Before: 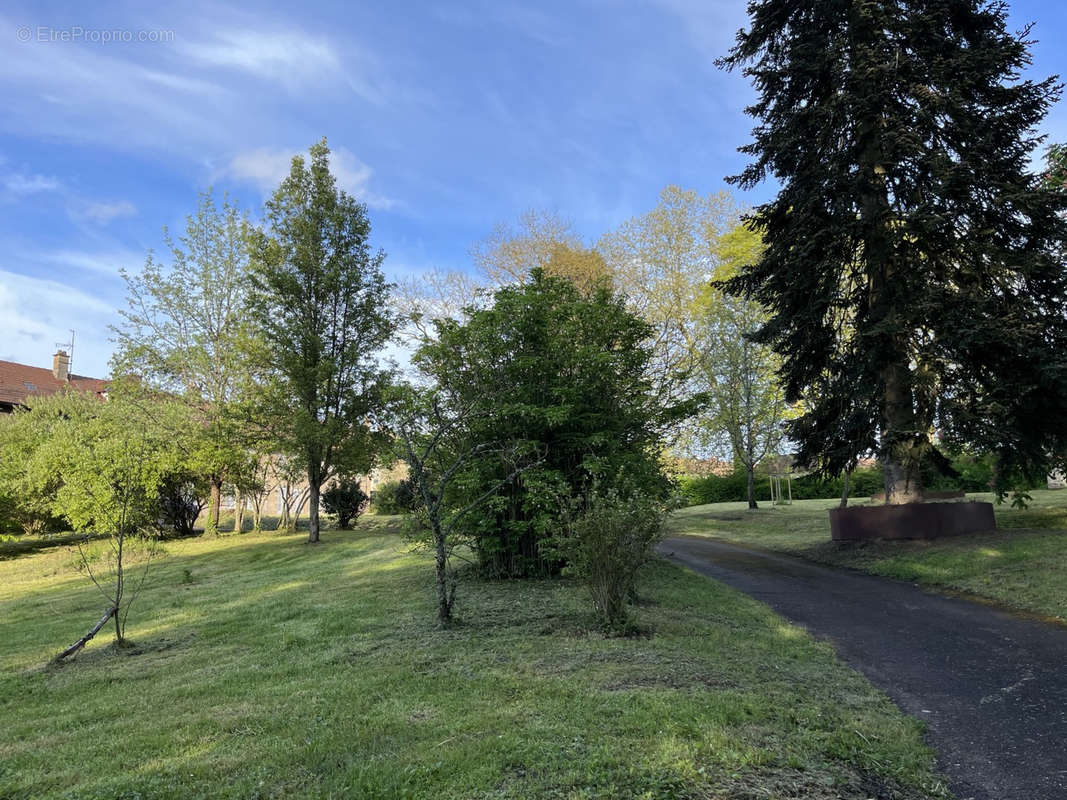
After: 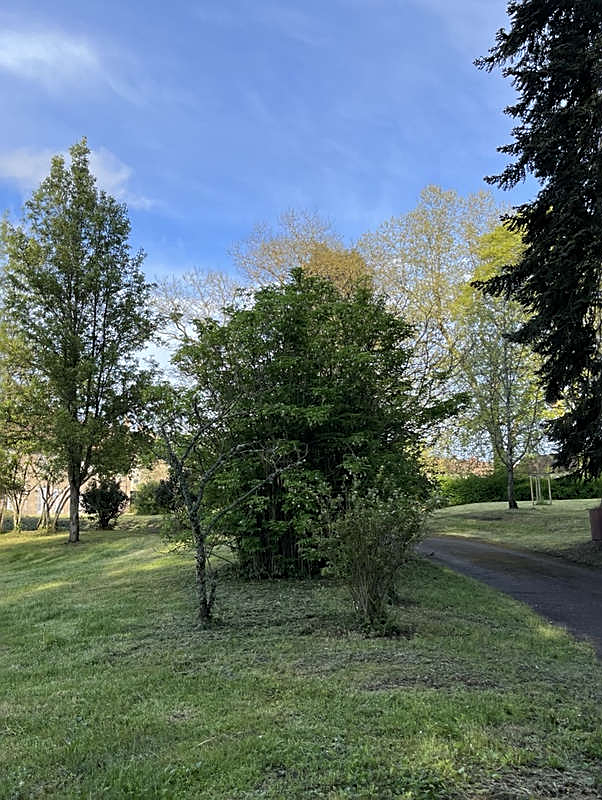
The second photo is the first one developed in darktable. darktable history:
crop and rotate: left 22.541%, right 21.015%
sharpen: on, module defaults
